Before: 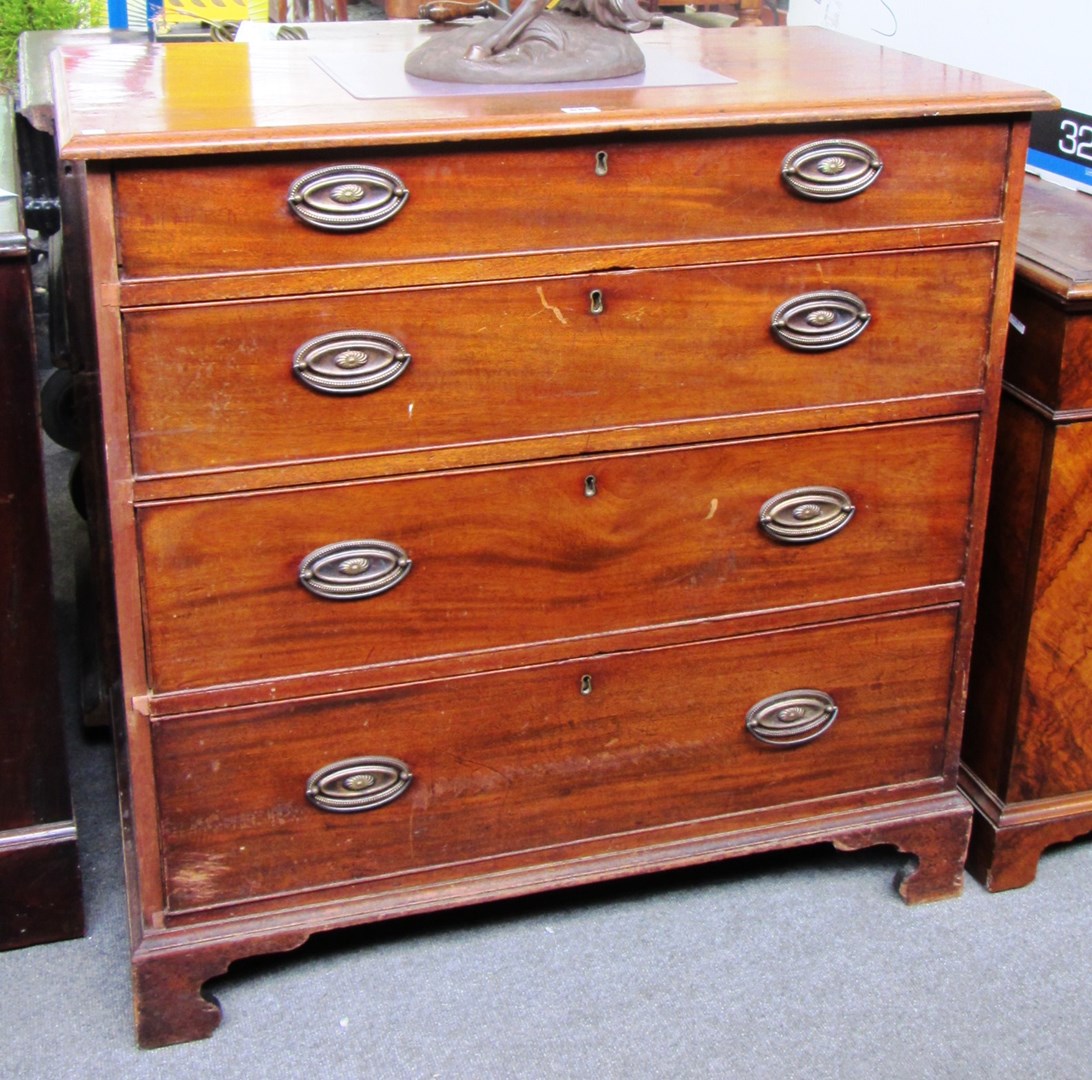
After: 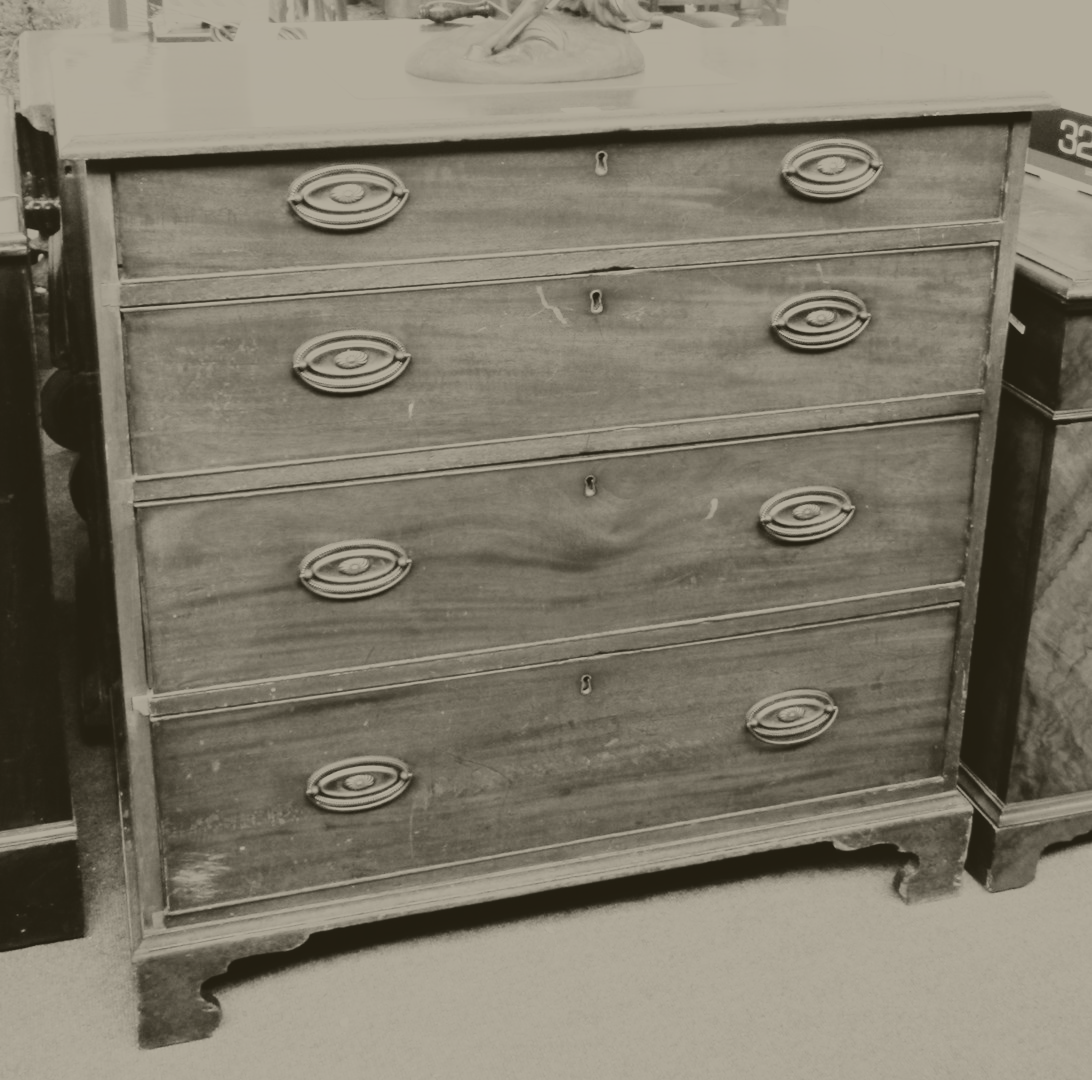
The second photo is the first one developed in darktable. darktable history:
colorize: hue 41.44°, saturation 22%, source mix 60%, lightness 10.61%
base curve: curves: ch0 [(0, 0) (0.007, 0.004) (0.027, 0.03) (0.046, 0.07) (0.207, 0.54) (0.442, 0.872) (0.673, 0.972) (1, 1)], preserve colors none
